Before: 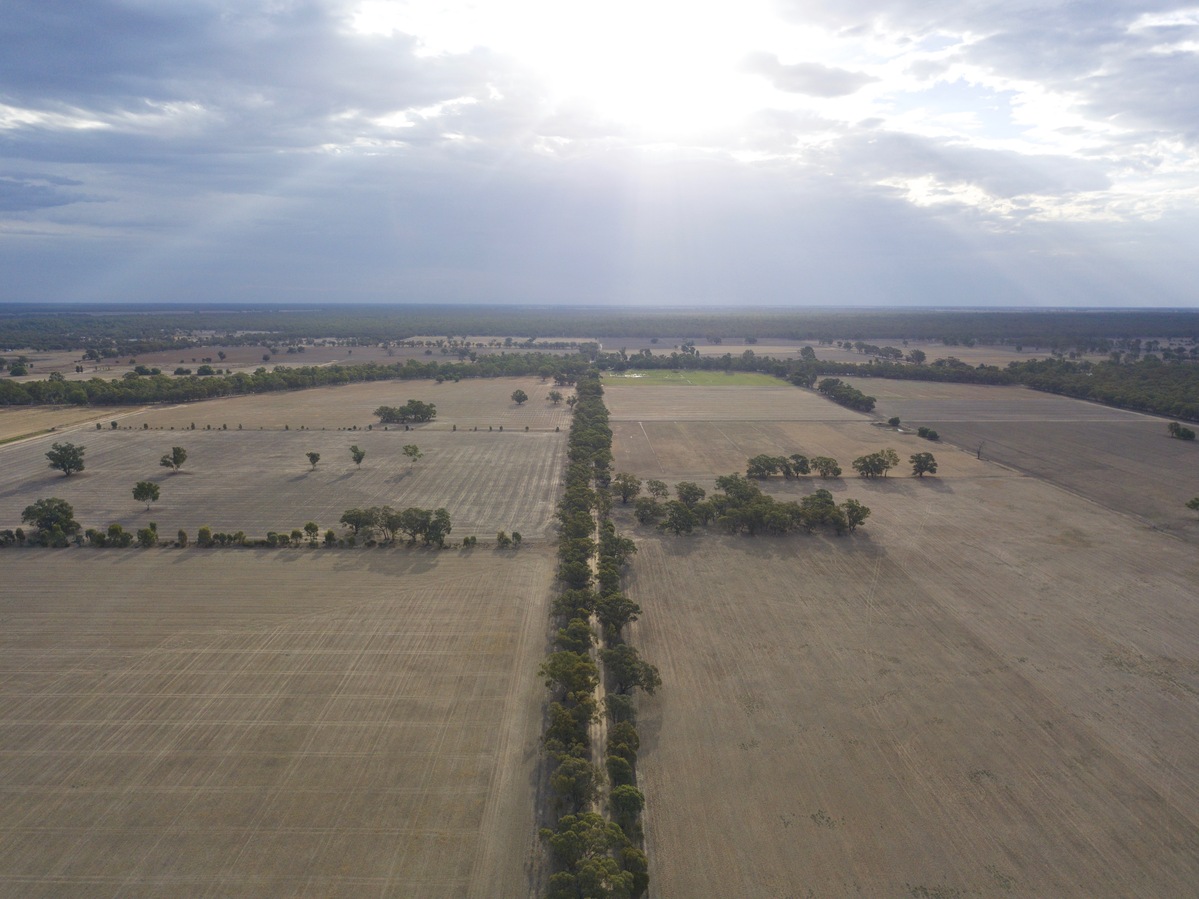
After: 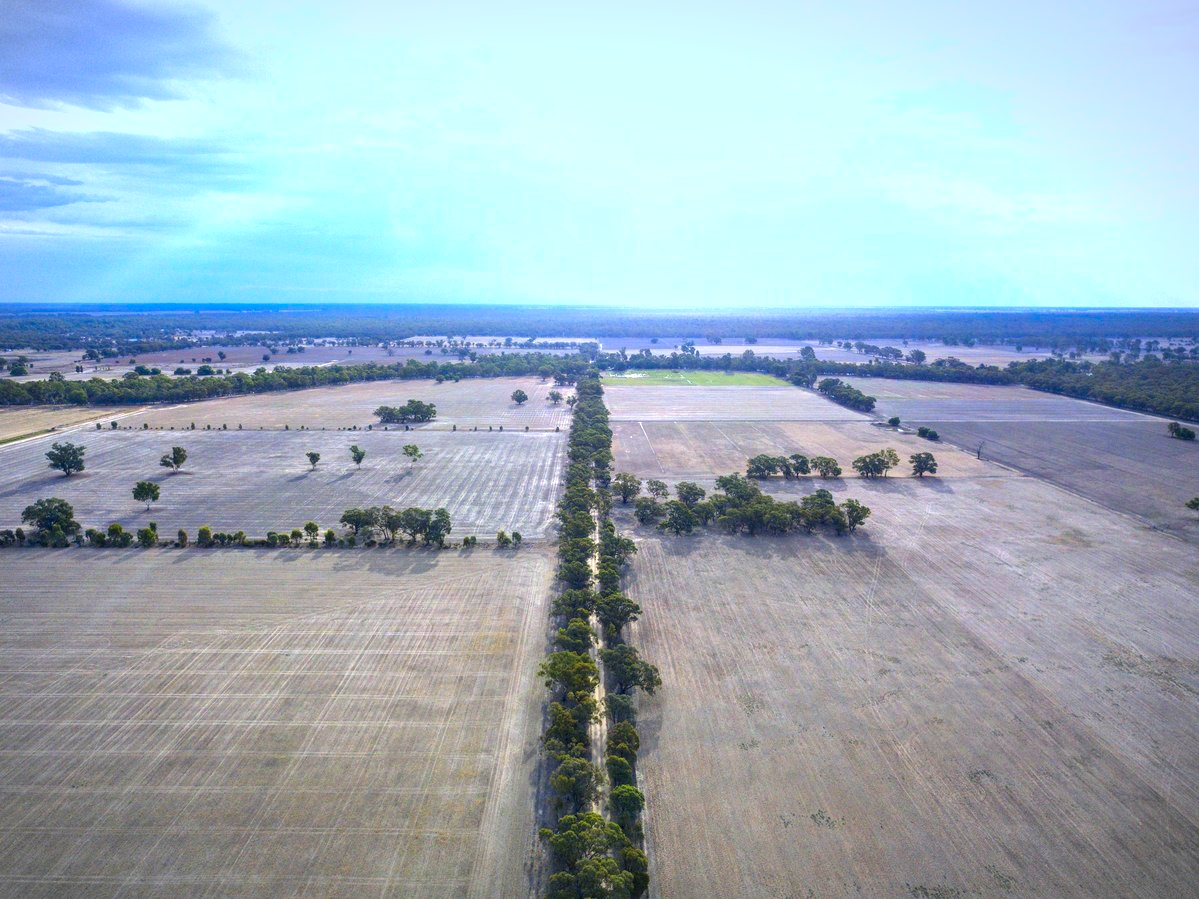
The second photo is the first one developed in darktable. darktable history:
exposure: black level correction 0, exposure 1.1 EV, compensate exposure bias true, compensate highlight preservation false
vignetting: fall-off radius 60%, automatic ratio true
color correction: saturation 1.34
fill light: on, module defaults
tone equalizer: on, module defaults
contrast brightness saturation: brightness -0.02, saturation 0.35
white balance: red 0.948, green 1.02, blue 1.176
local contrast: highlights 60%, shadows 60%, detail 160%
